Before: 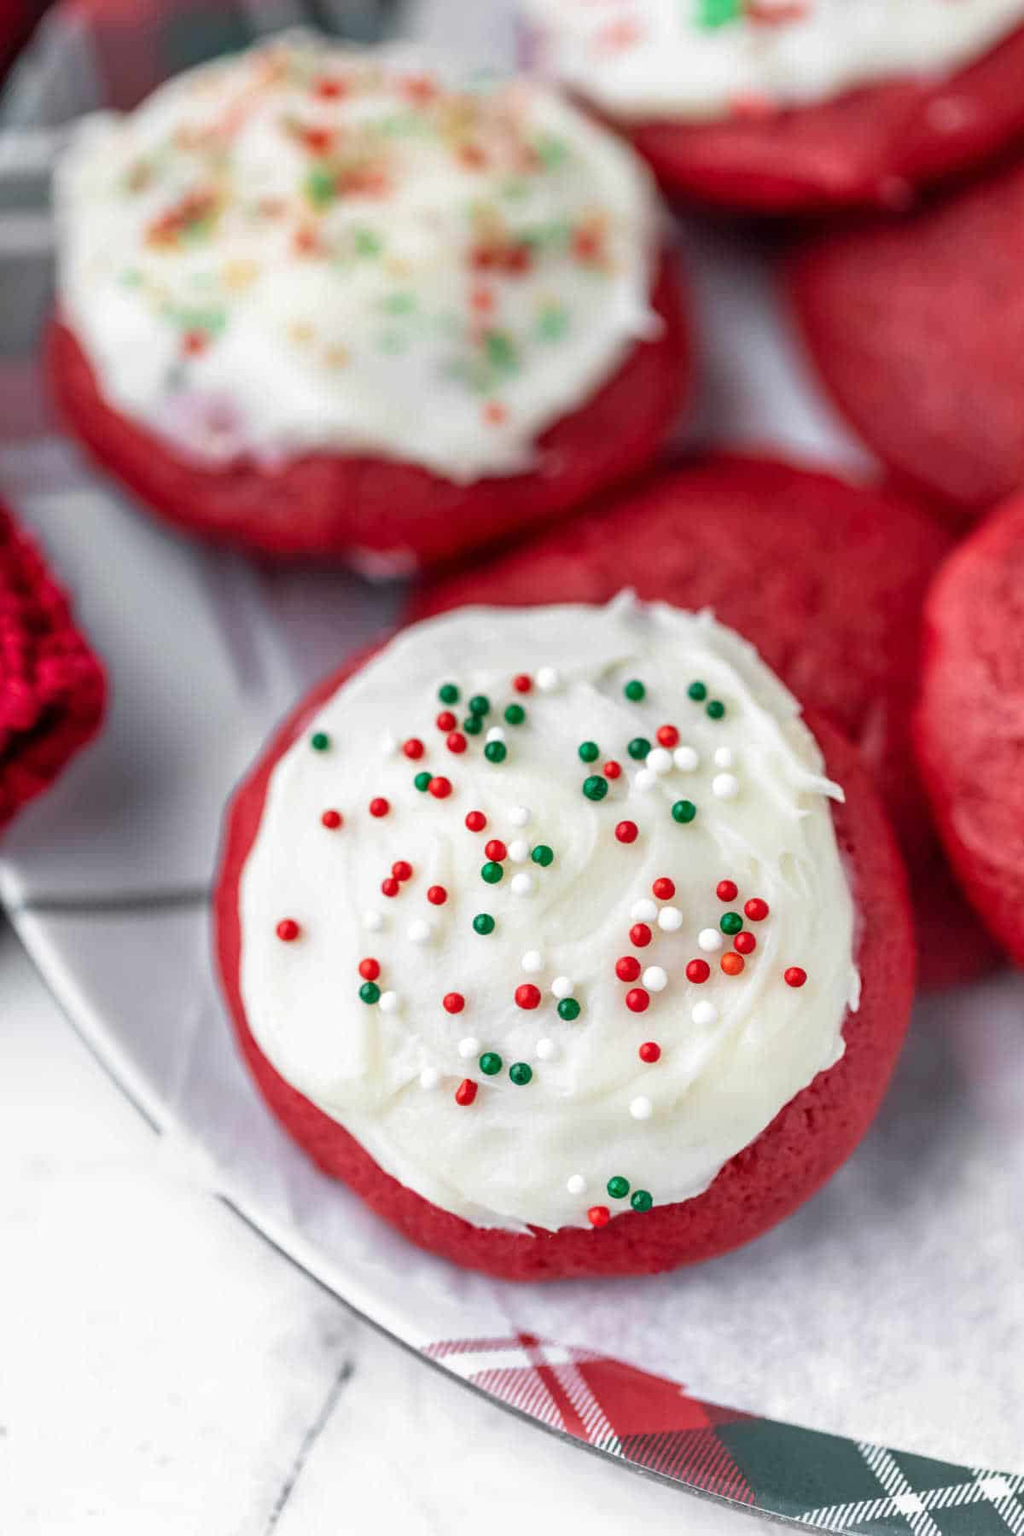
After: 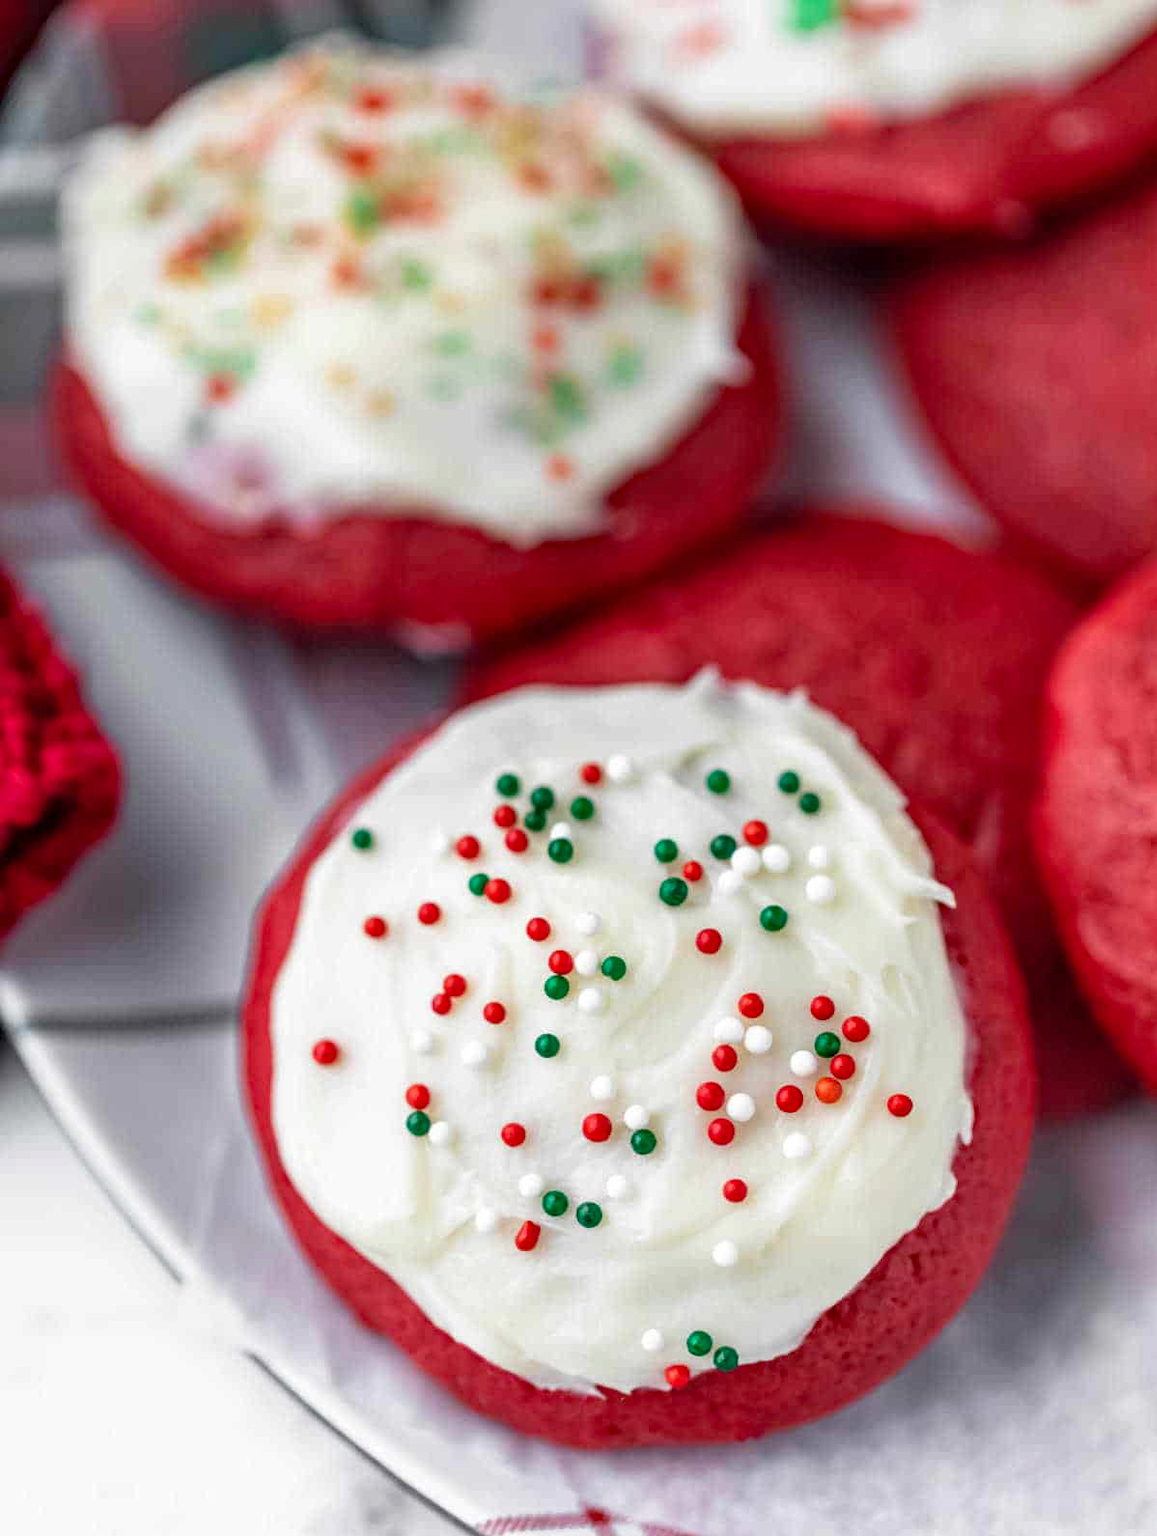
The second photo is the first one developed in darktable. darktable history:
crop and rotate: top 0%, bottom 11.565%
haze removal: compatibility mode true, adaptive false
